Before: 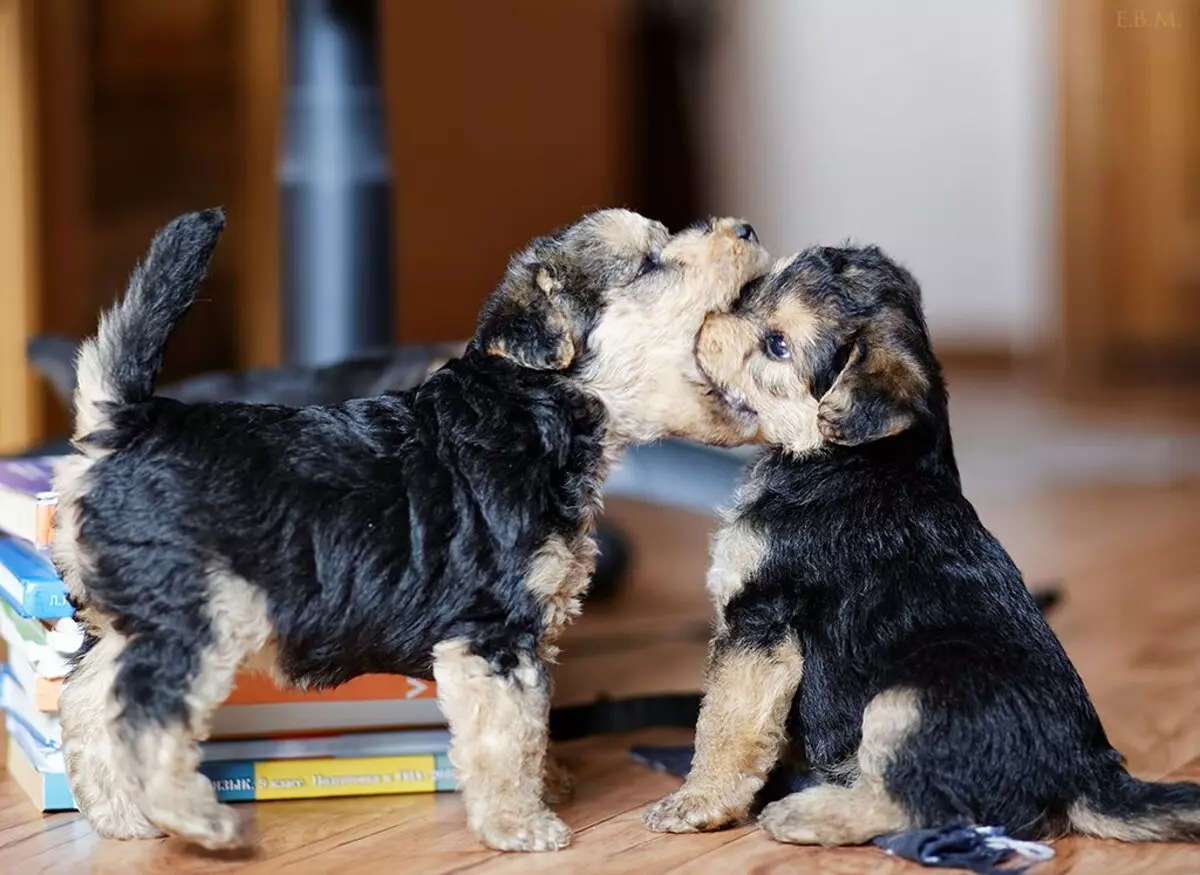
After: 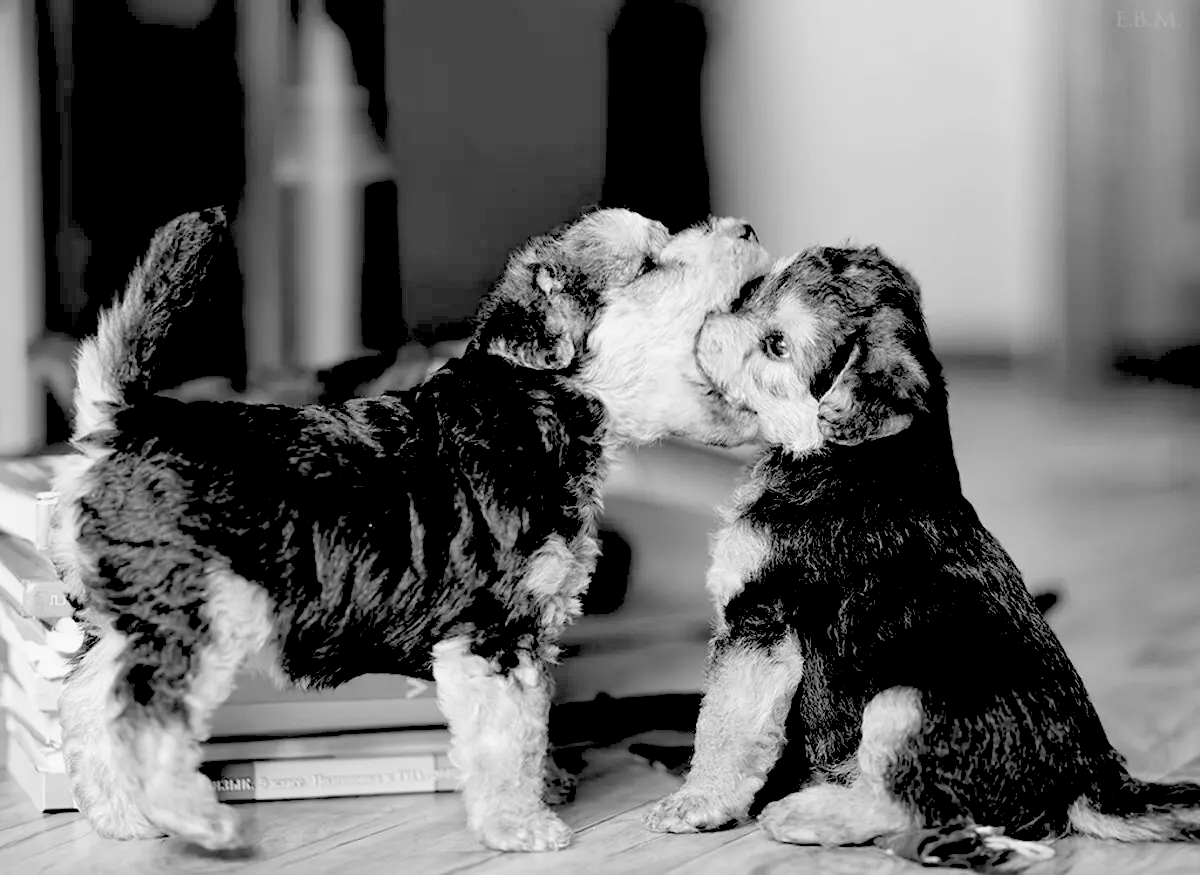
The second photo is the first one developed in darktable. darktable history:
rgb levels: levels [[0.027, 0.429, 0.996], [0, 0.5, 1], [0, 0.5, 1]]
monochrome: a 32, b 64, size 2.3
